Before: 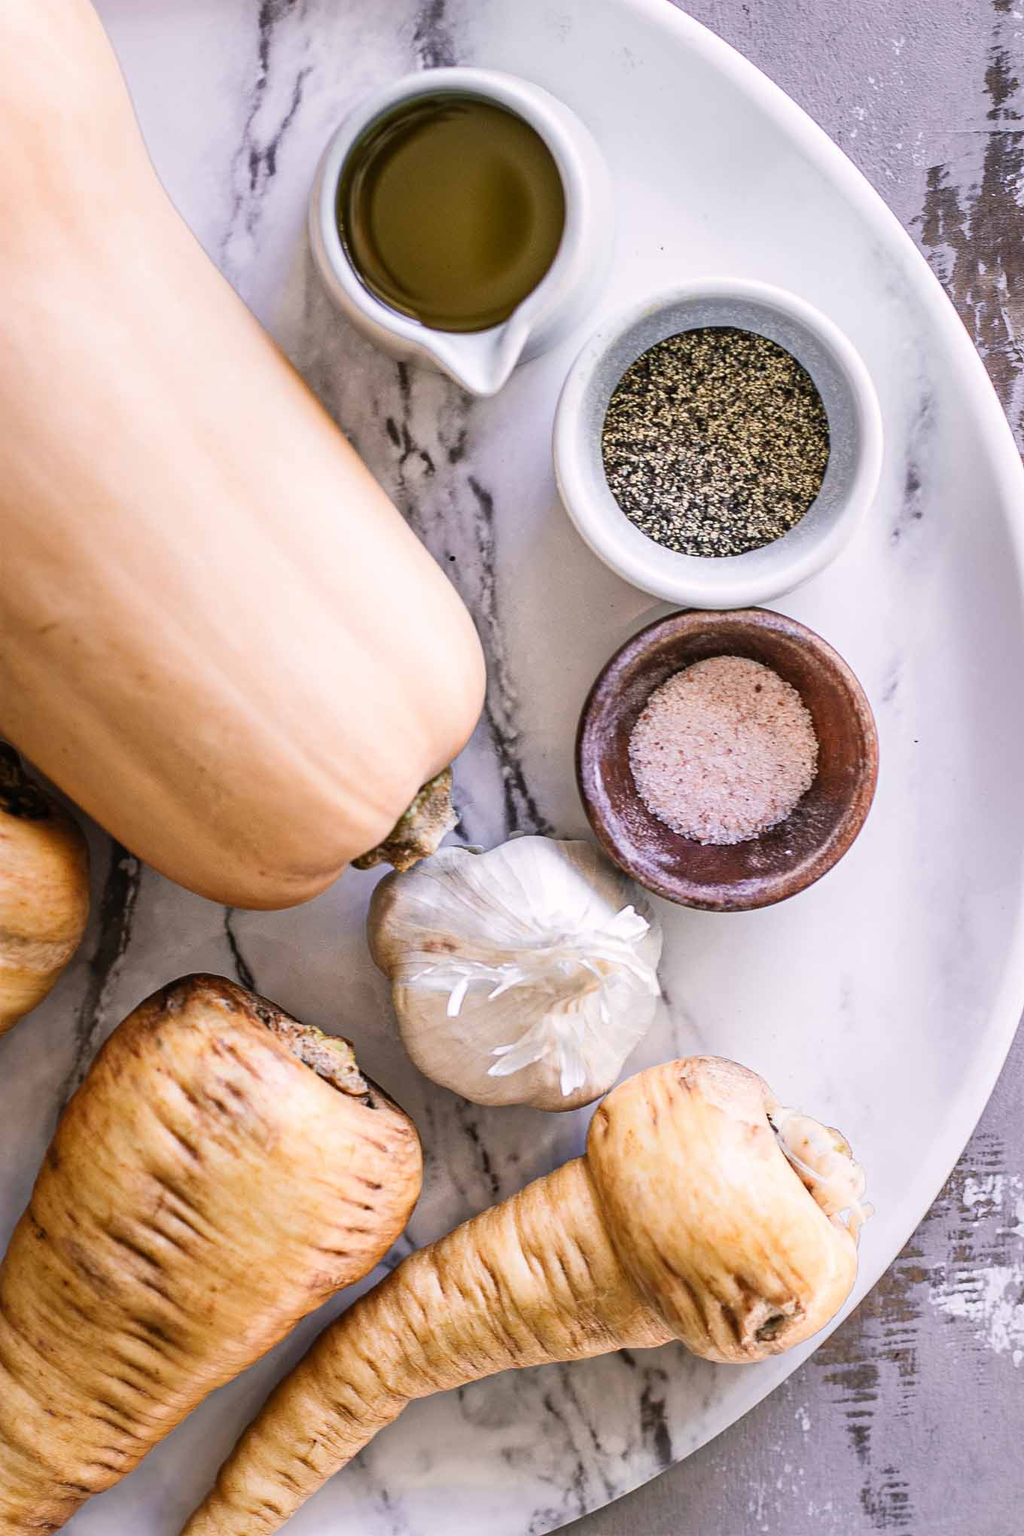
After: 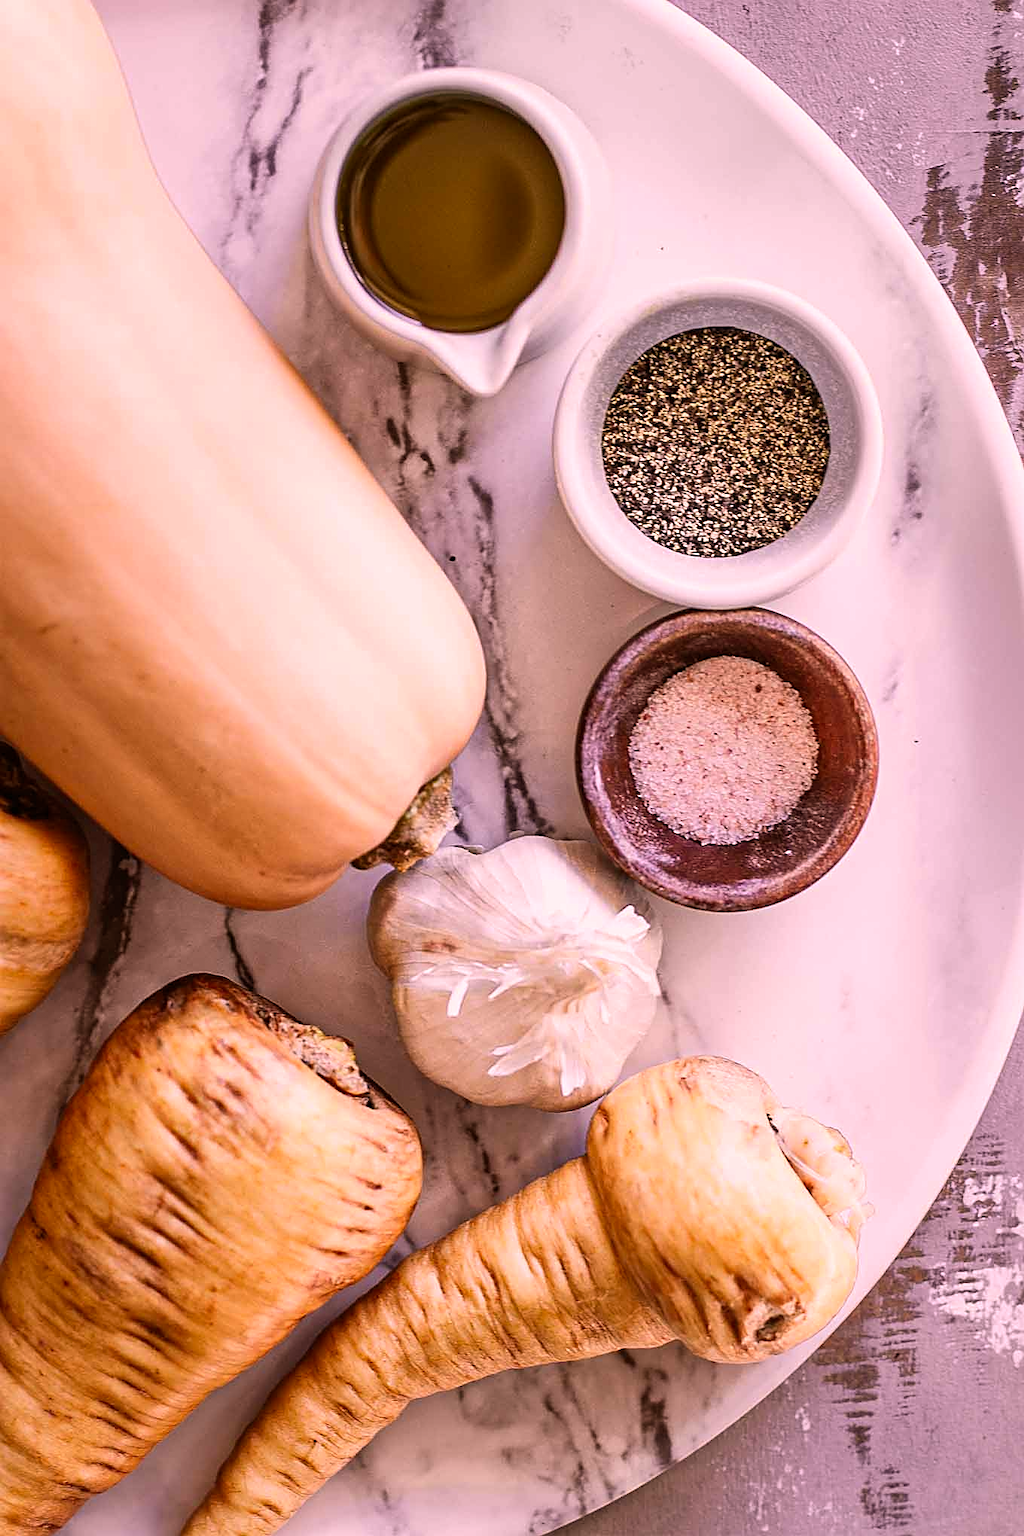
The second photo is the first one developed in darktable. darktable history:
color correction: highlights a* 14.52, highlights b* 4.84
rgb levels: mode RGB, independent channels, levels [[0, 0.5, 1], [0, 0.521, 1], [0, 0.536, 1]]
sharpen: on, module defaults
